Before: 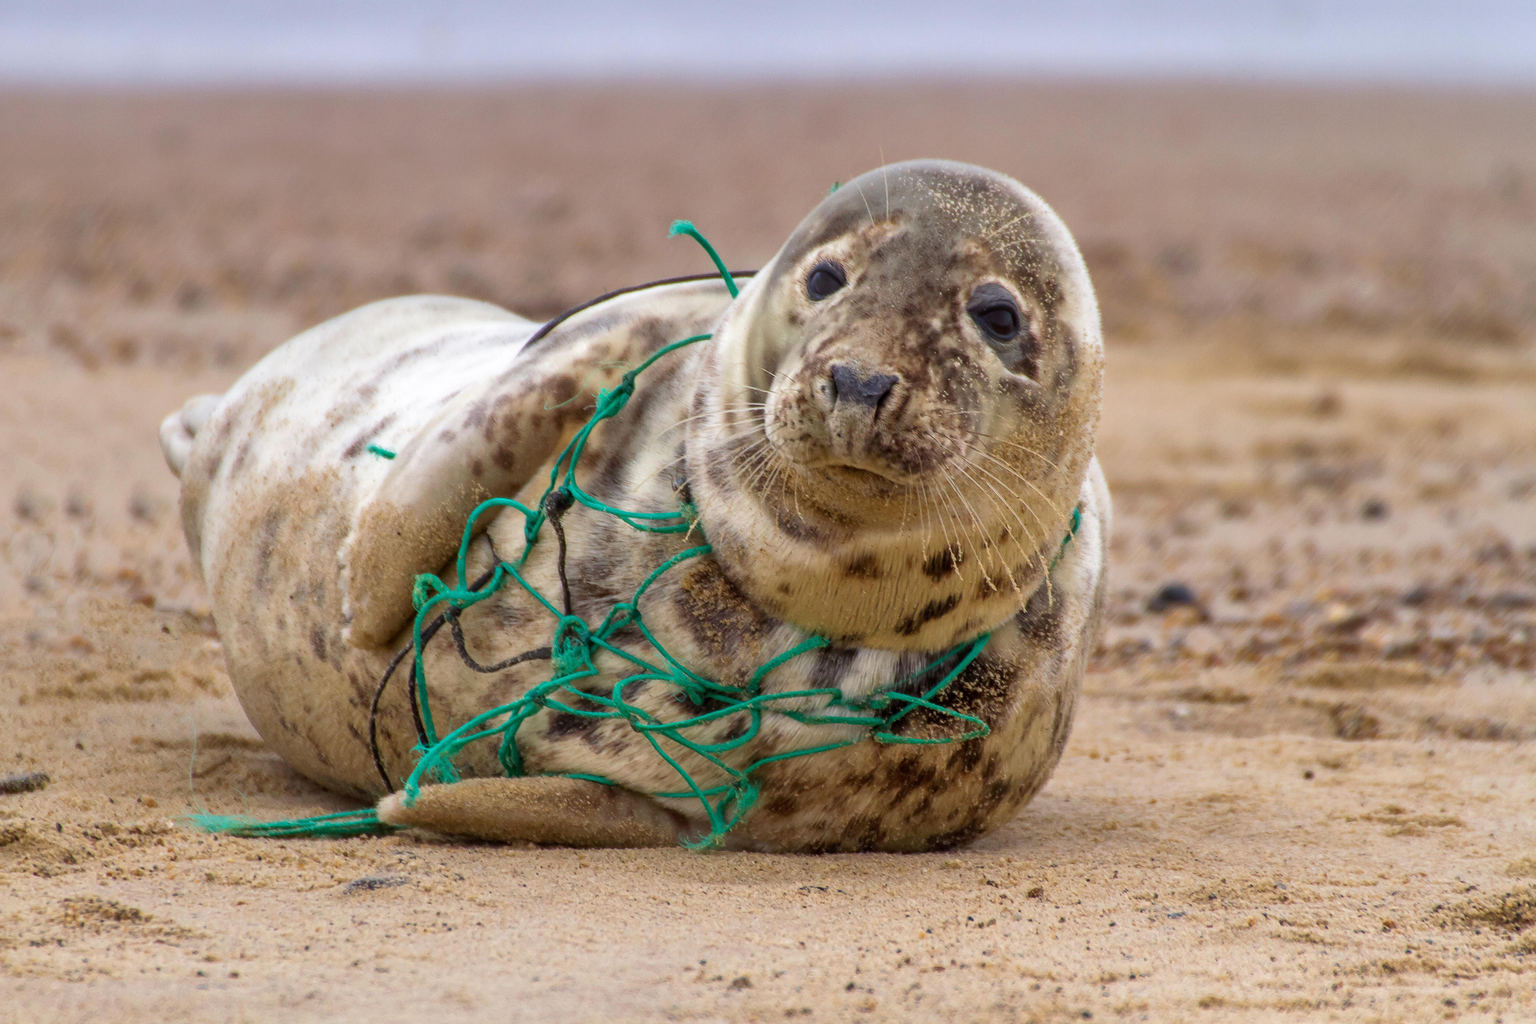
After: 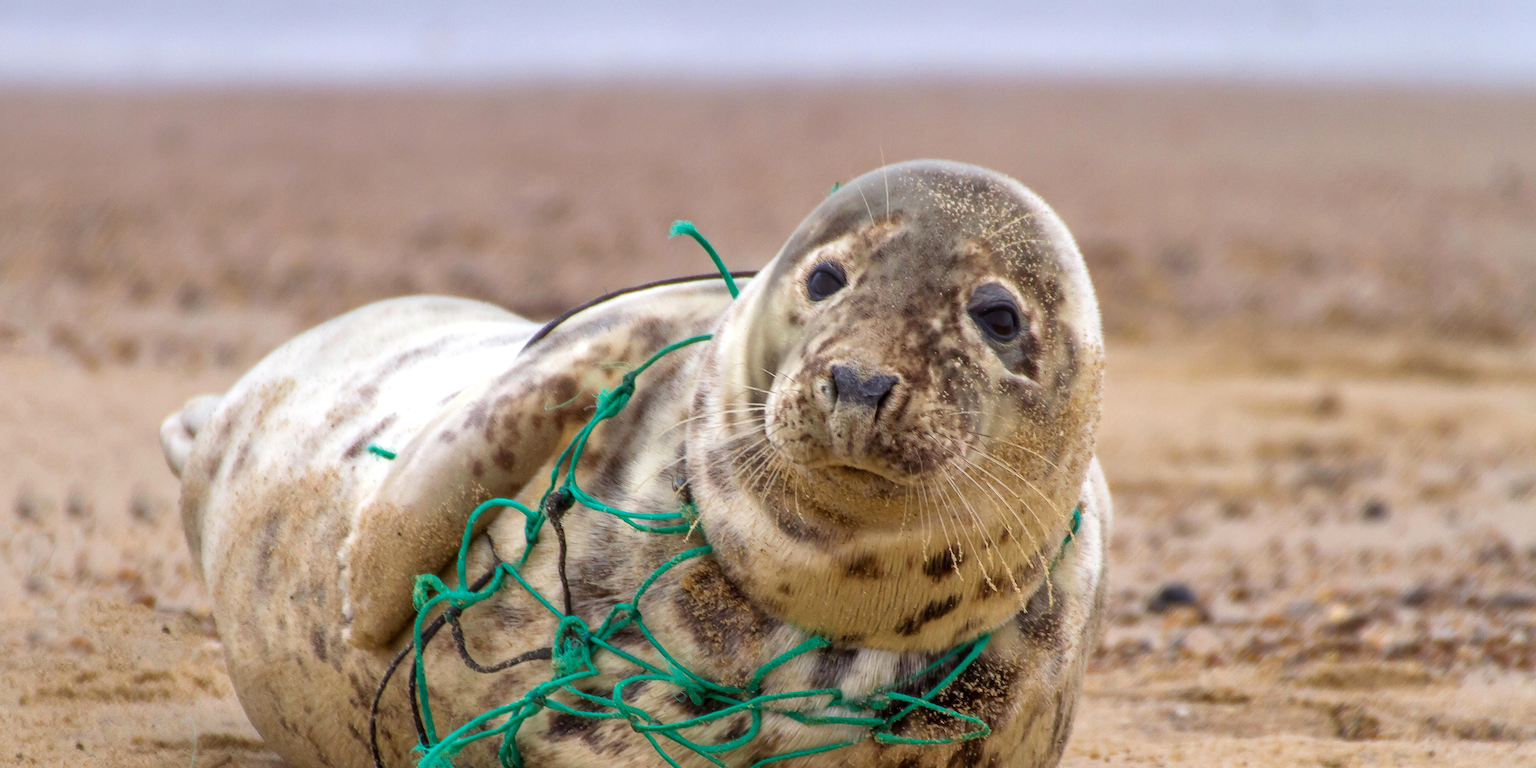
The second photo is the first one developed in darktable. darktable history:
crop: bottom 24.988%
levels: levels [0, 0.476, 0.951]
